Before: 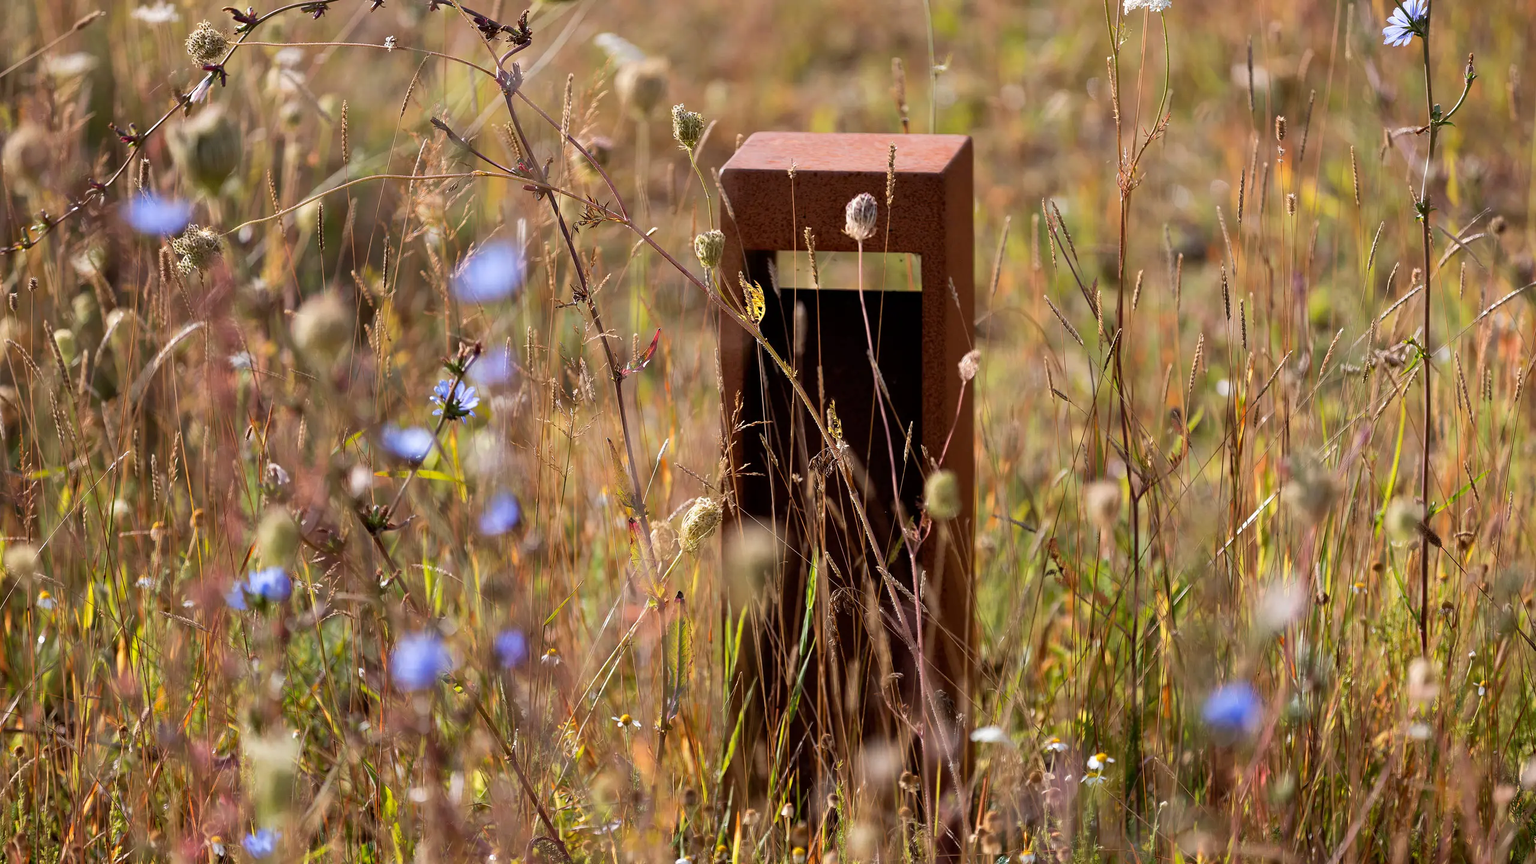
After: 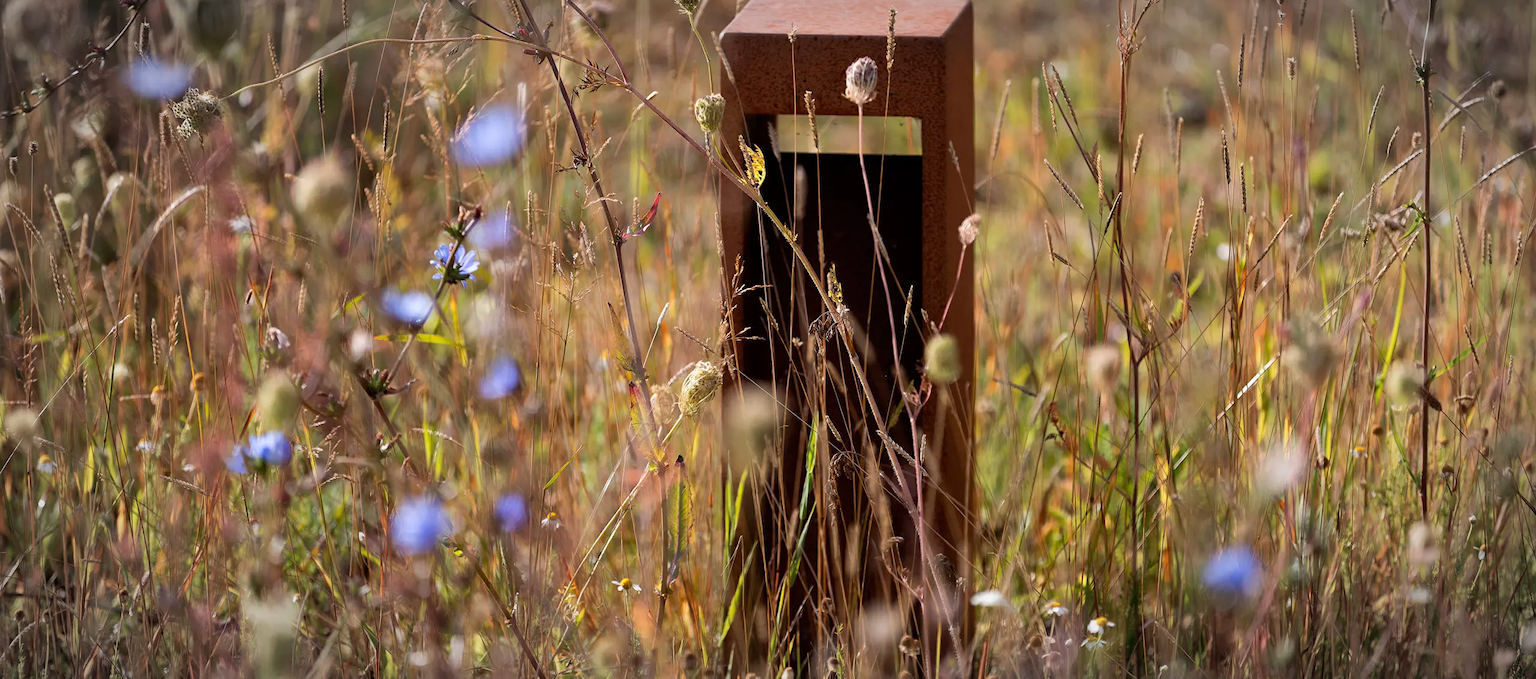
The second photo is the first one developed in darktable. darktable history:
crop and rotate: top 15.774%, bottom 5.506%
vignetting: automatic ratio true
